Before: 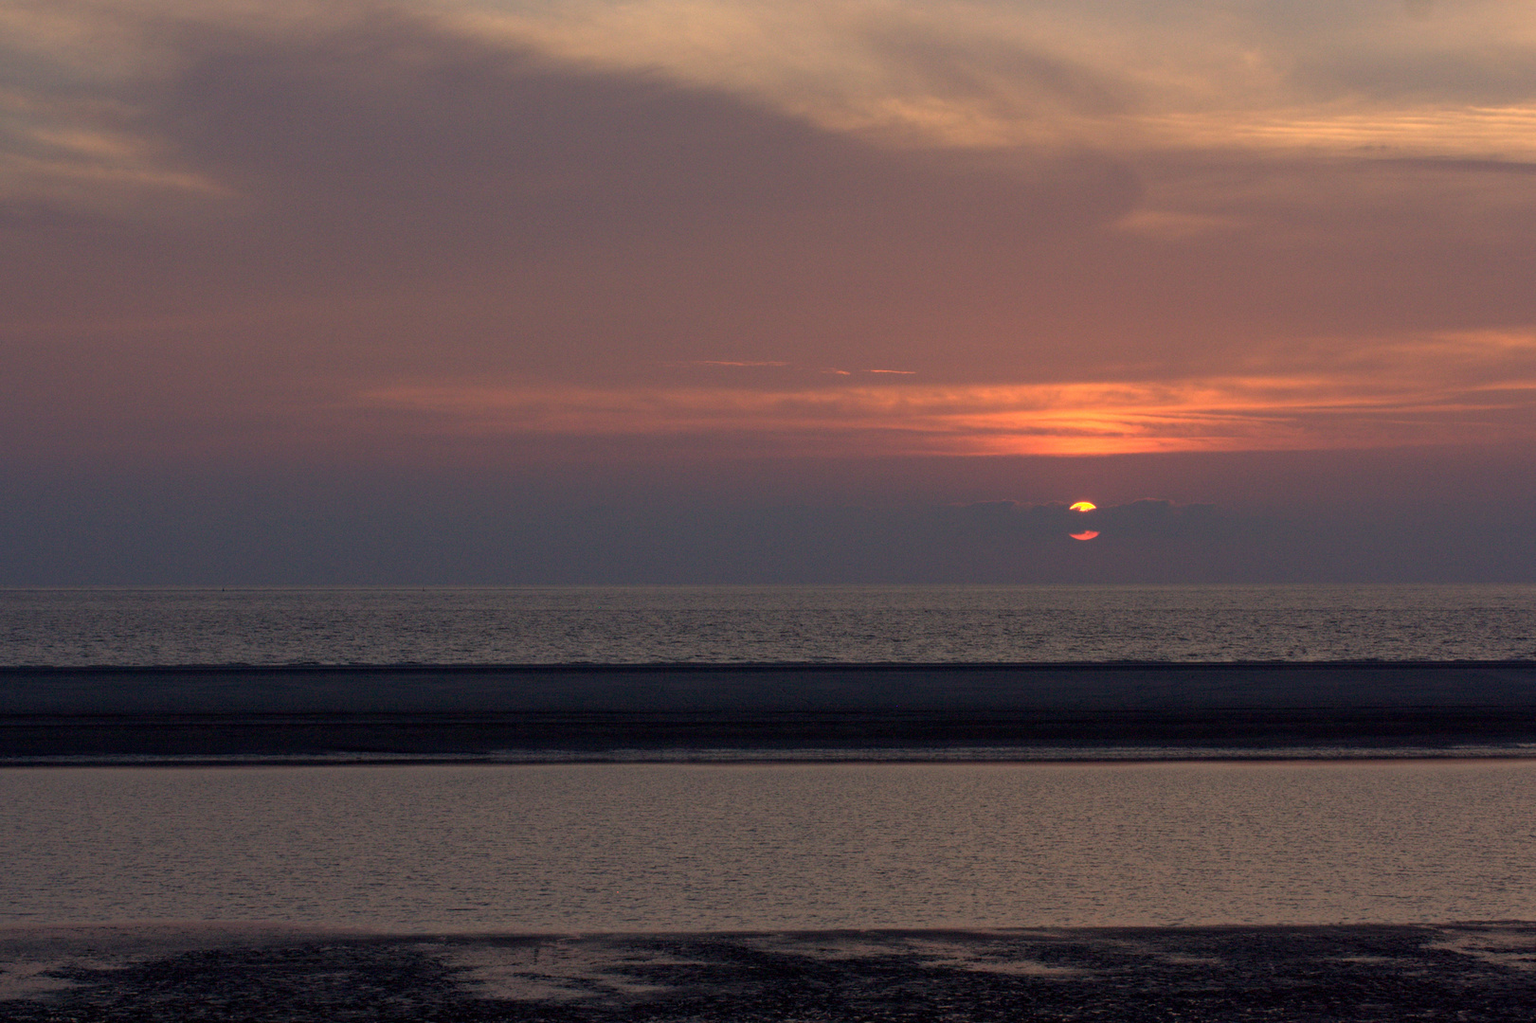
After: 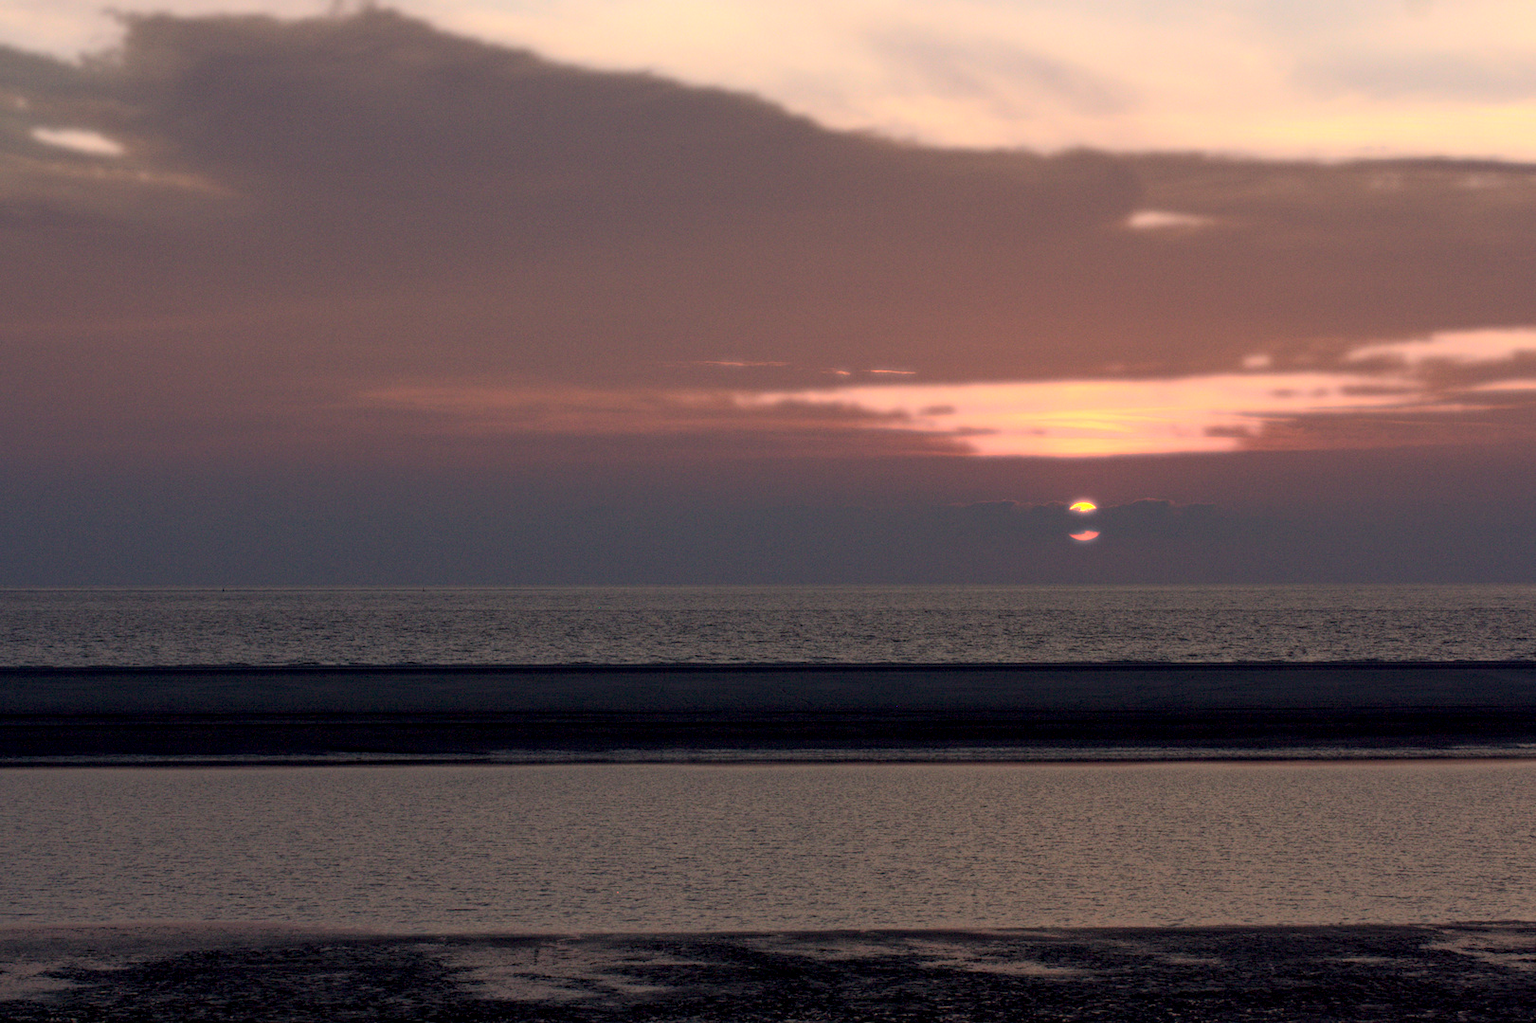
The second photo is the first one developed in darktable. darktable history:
bloom: size 0%, threshold 54.82%, strength 8.31%
local contrast: on, module defaults
